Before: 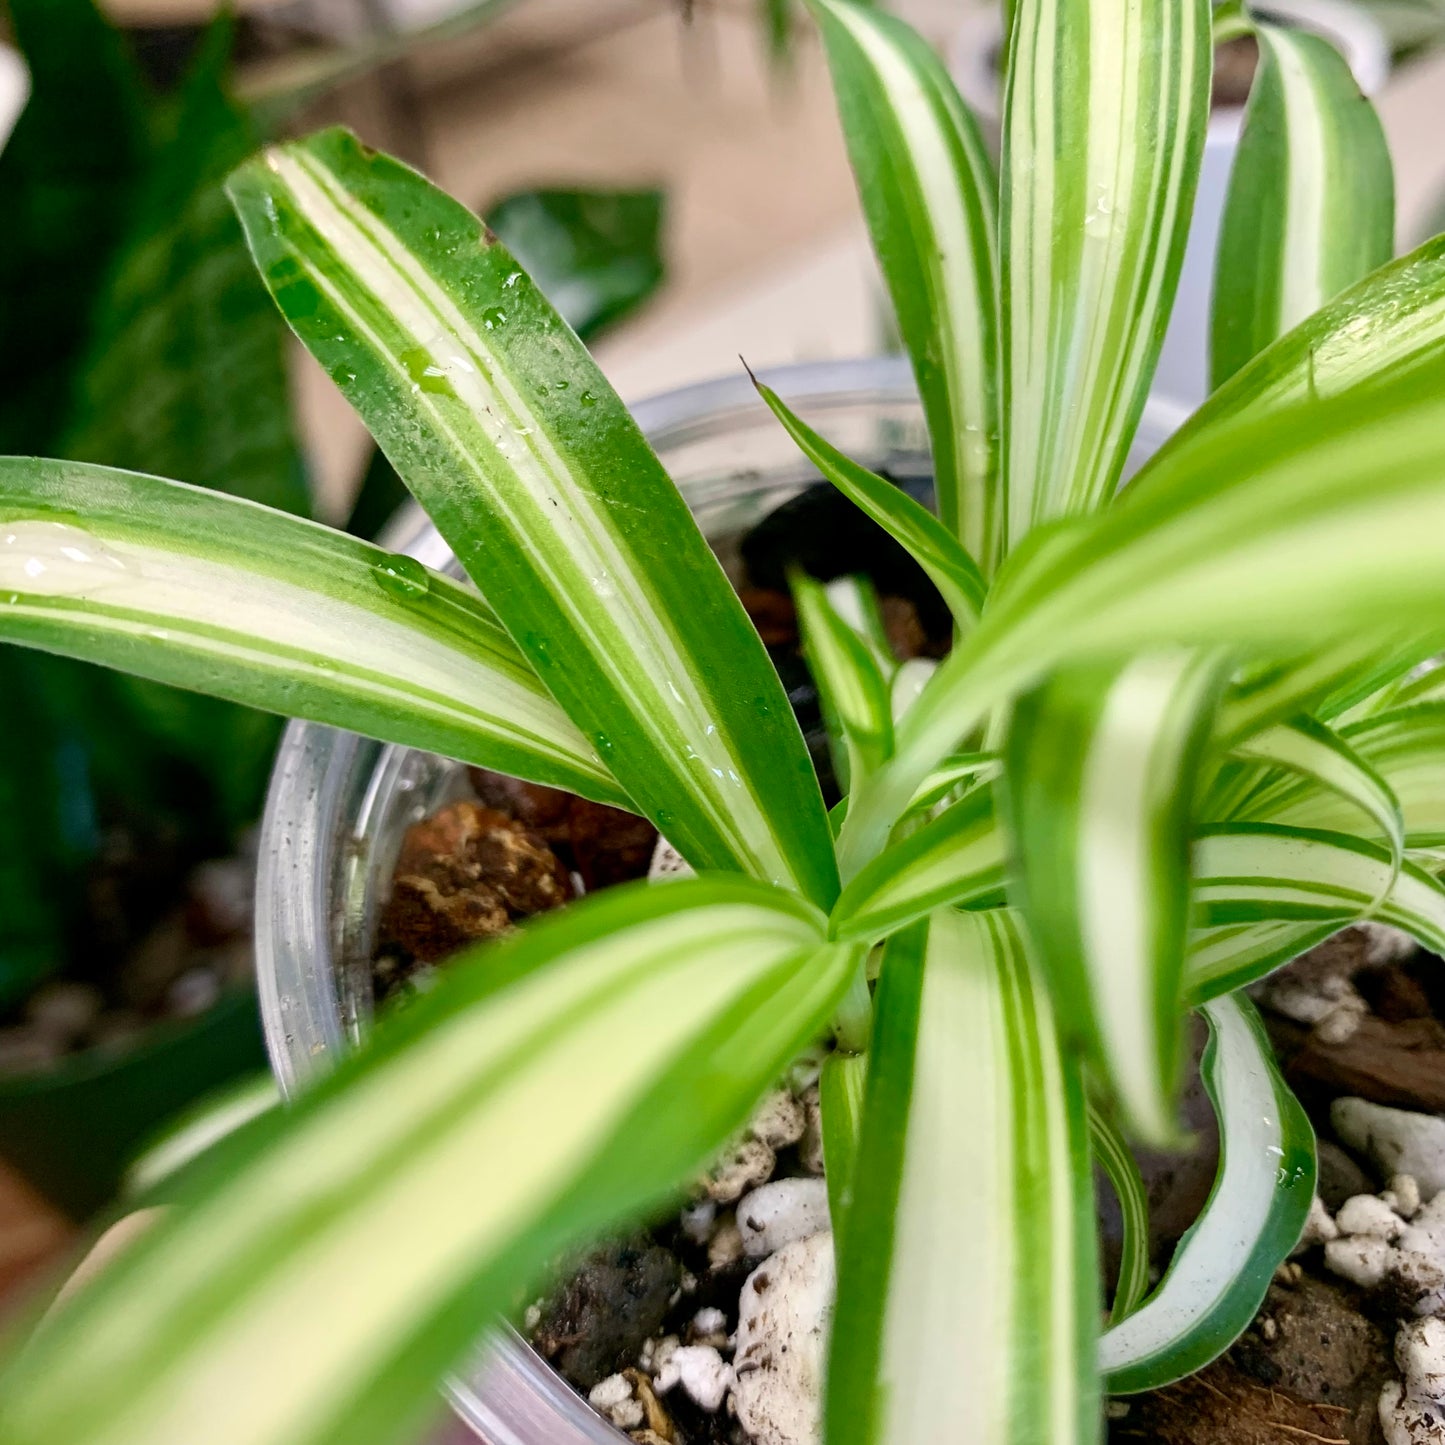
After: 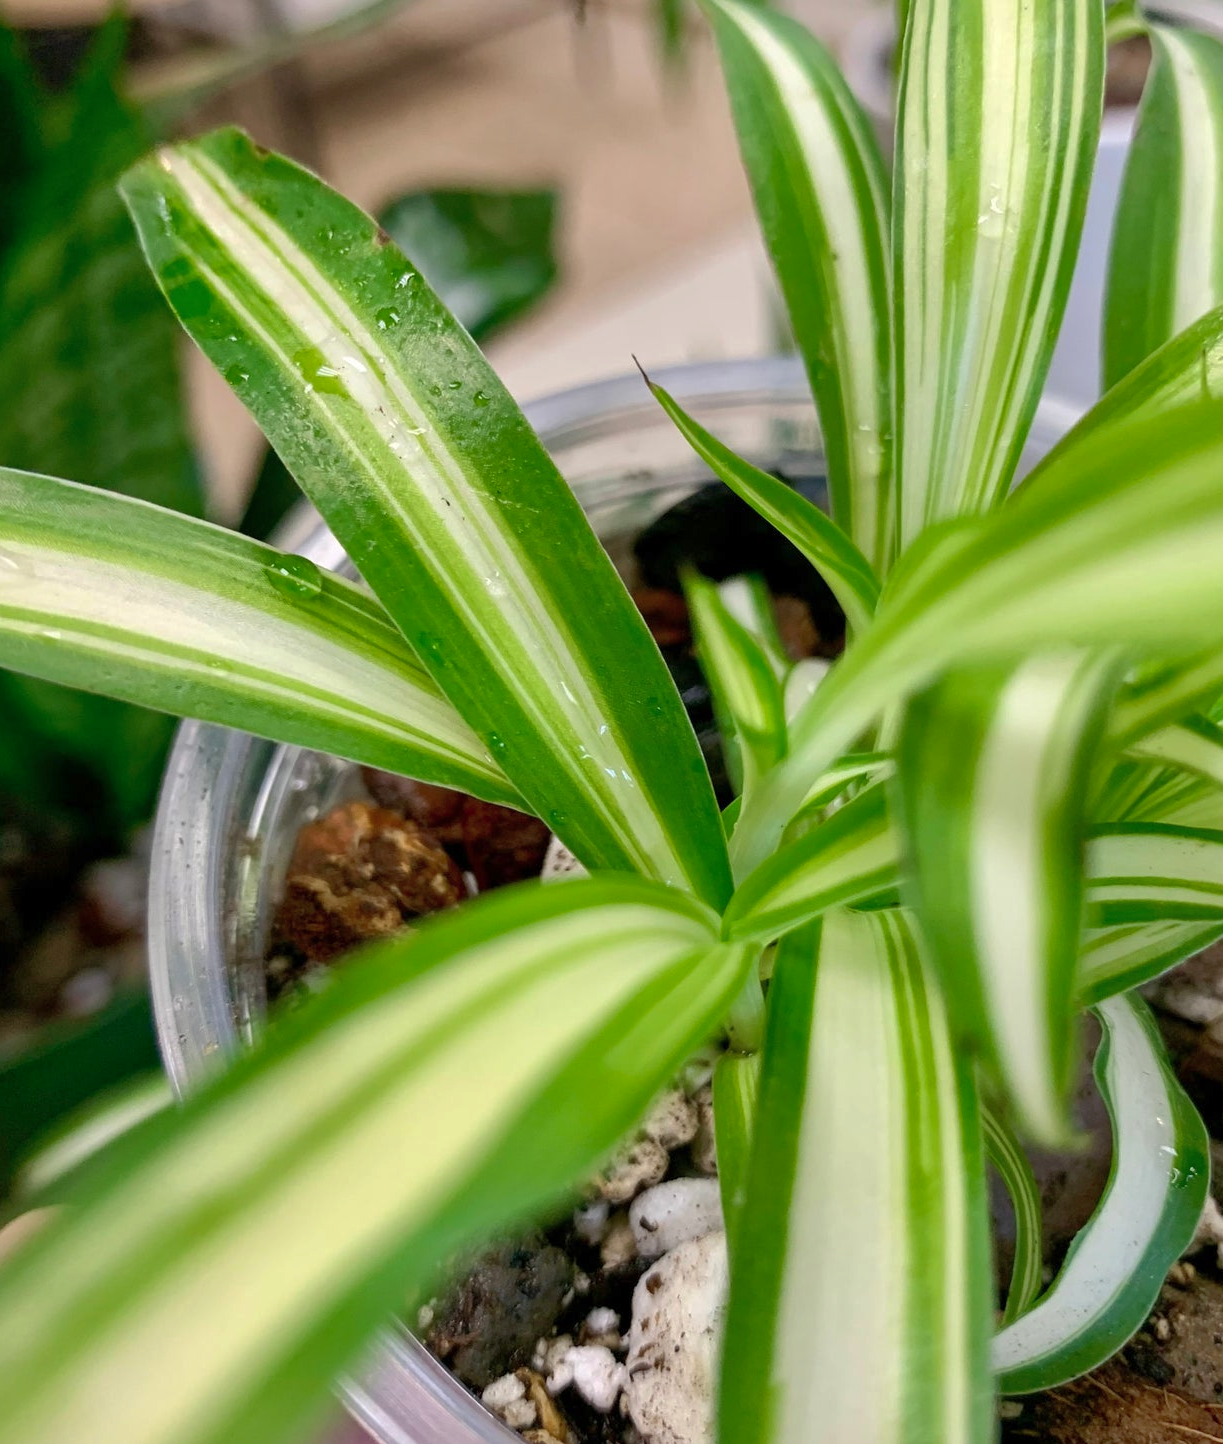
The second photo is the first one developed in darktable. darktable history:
shadows and highlights: on, module defaults
crop: left 7.456%, right 7.868%
